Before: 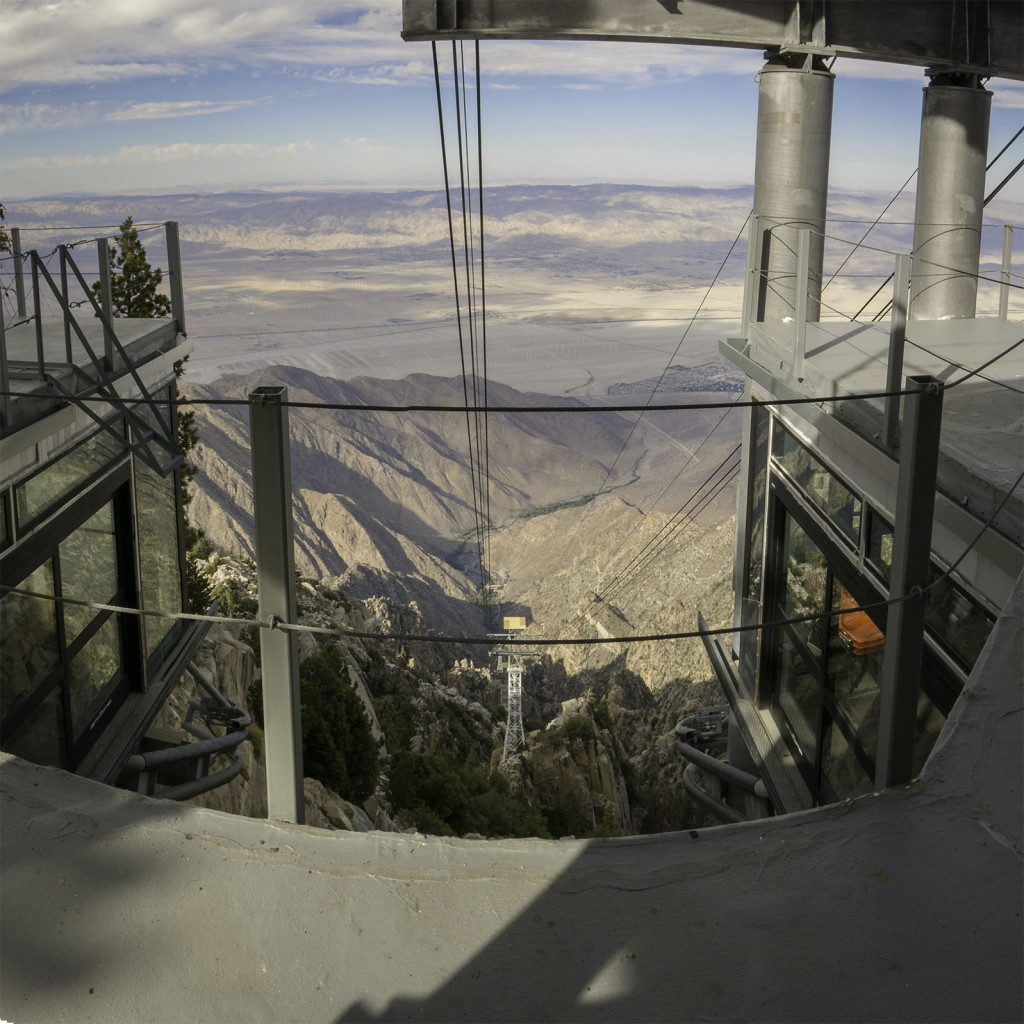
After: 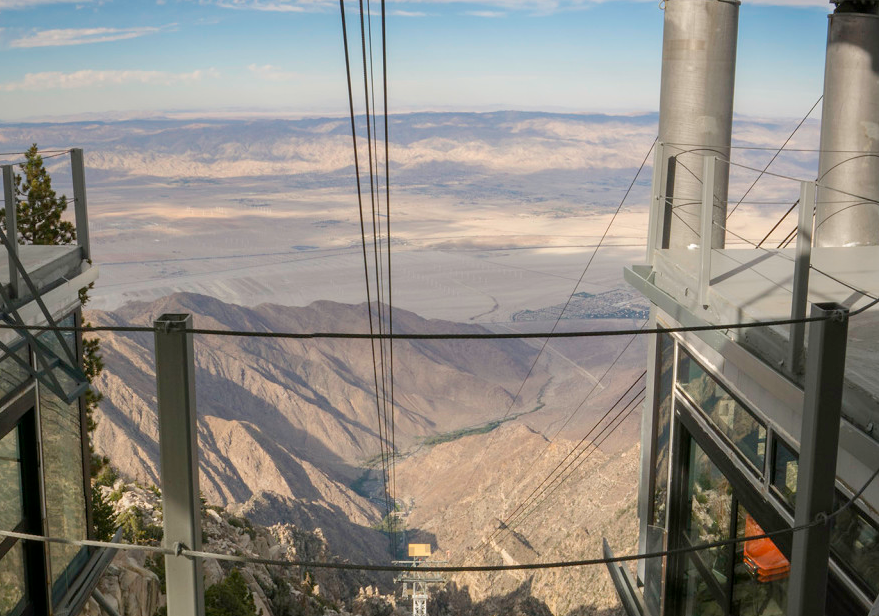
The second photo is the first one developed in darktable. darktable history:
crop and rotate: left 9.326%, top 7.181%, right 4.799%, bottom 32.572%
